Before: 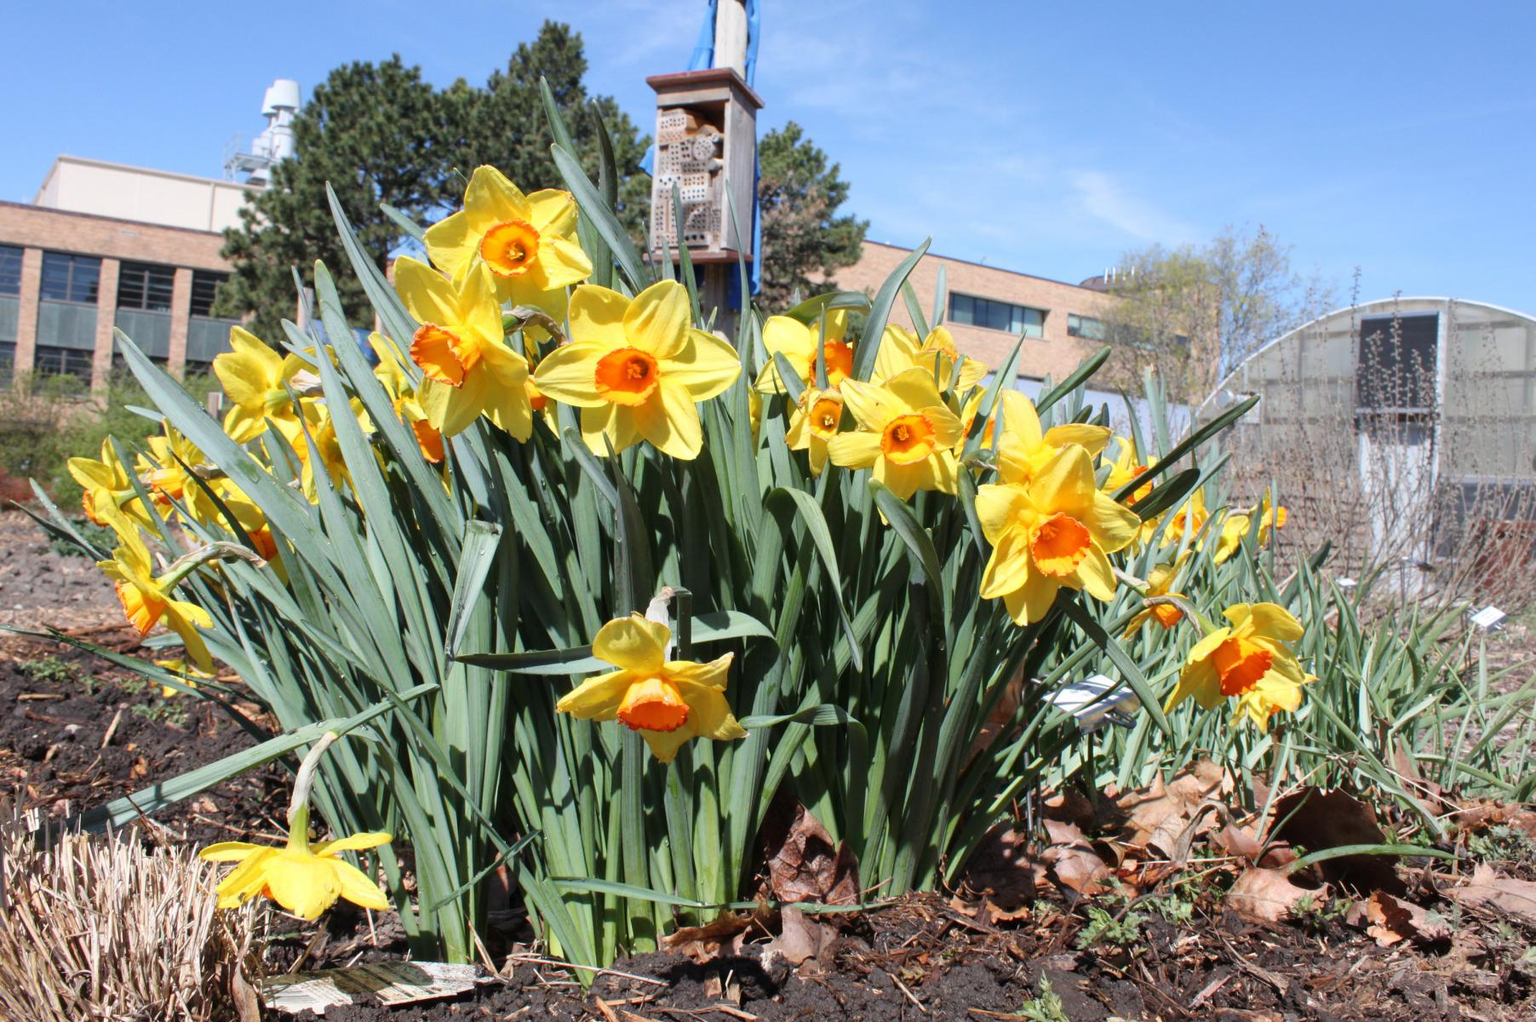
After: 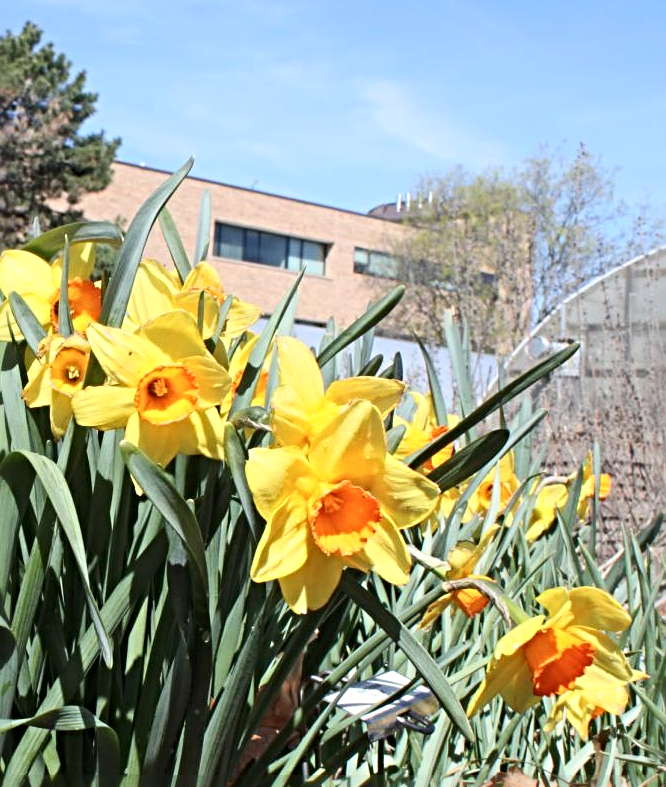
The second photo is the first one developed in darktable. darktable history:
sharpen: radius 4.883
crop and rotate: left 49.936%, top 10.094%, right 13.136%, bottom 24.256%
contrast brightness saturation: contrast 0.15, brightness 0.05
